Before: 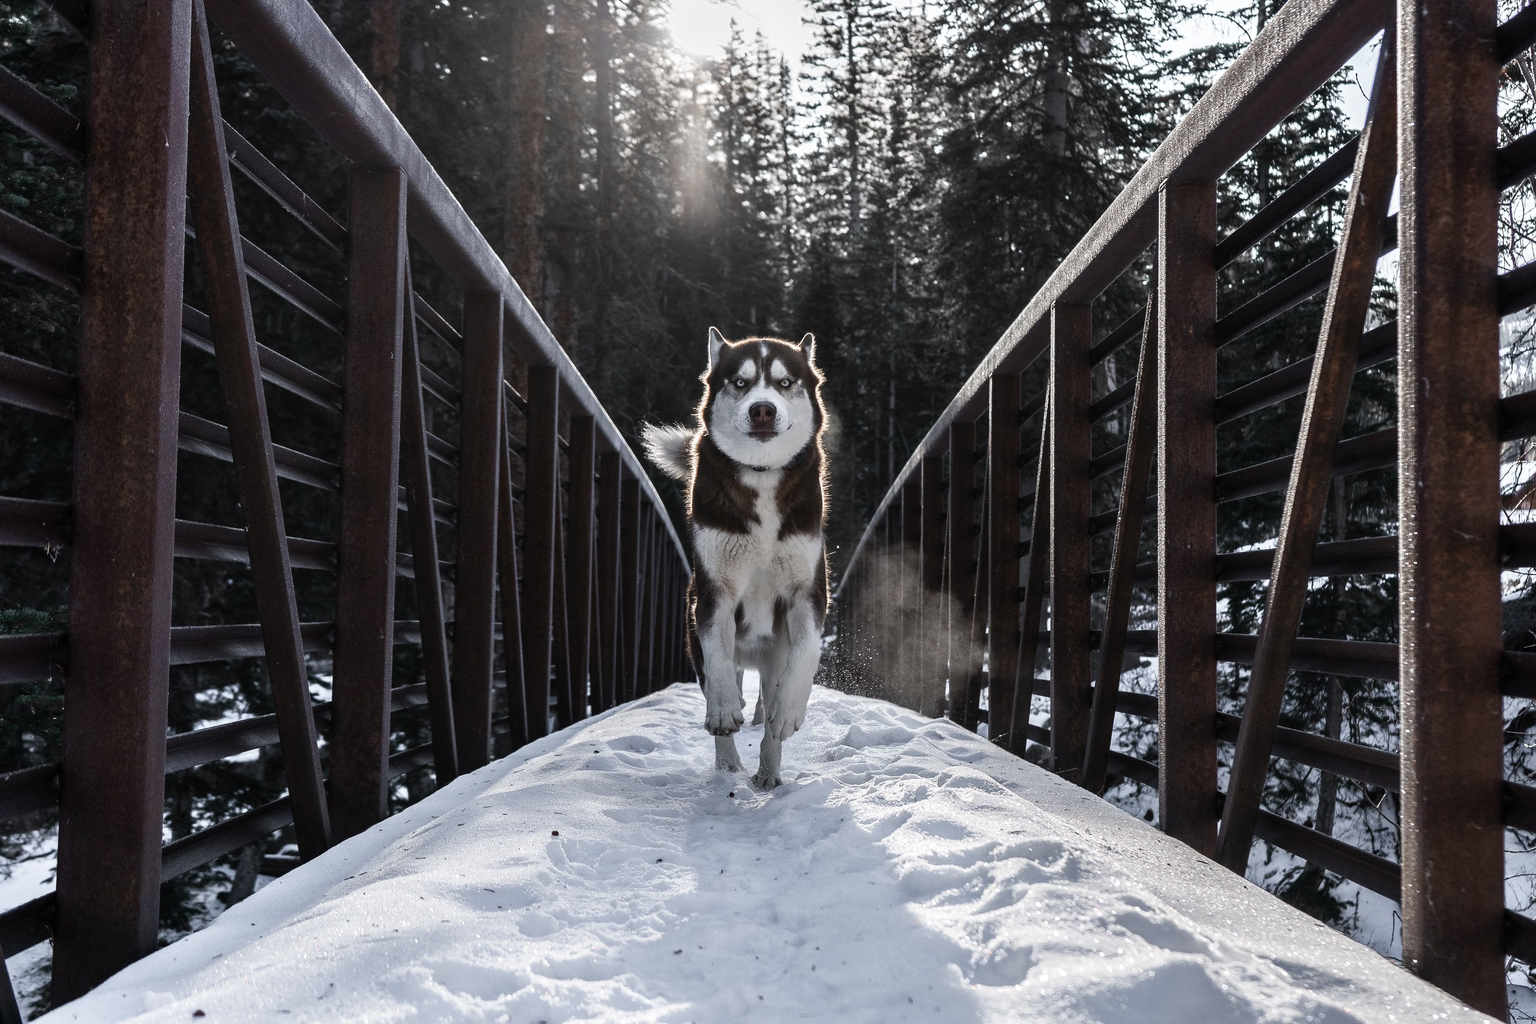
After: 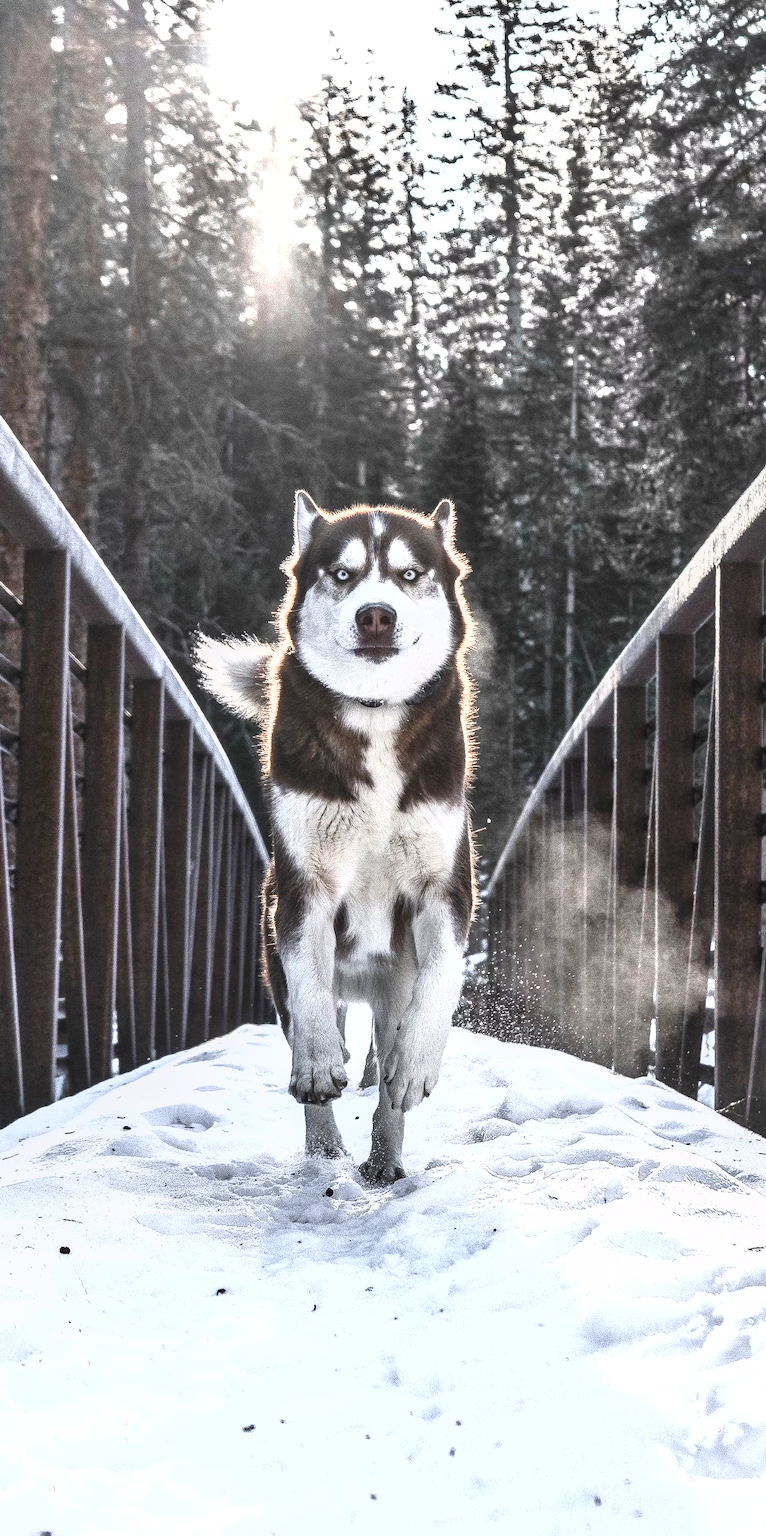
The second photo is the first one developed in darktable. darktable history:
crop: left 33.36%, right 33.36%
exposure: black level correction 0, exposure 1.45 EV, compensate exposure bias true, compensate highlight preservation false
local contrast: on, module defaults
shadows and highlights: highlights color adjustment 0%, low approximation 0.01, soften with gaussian
